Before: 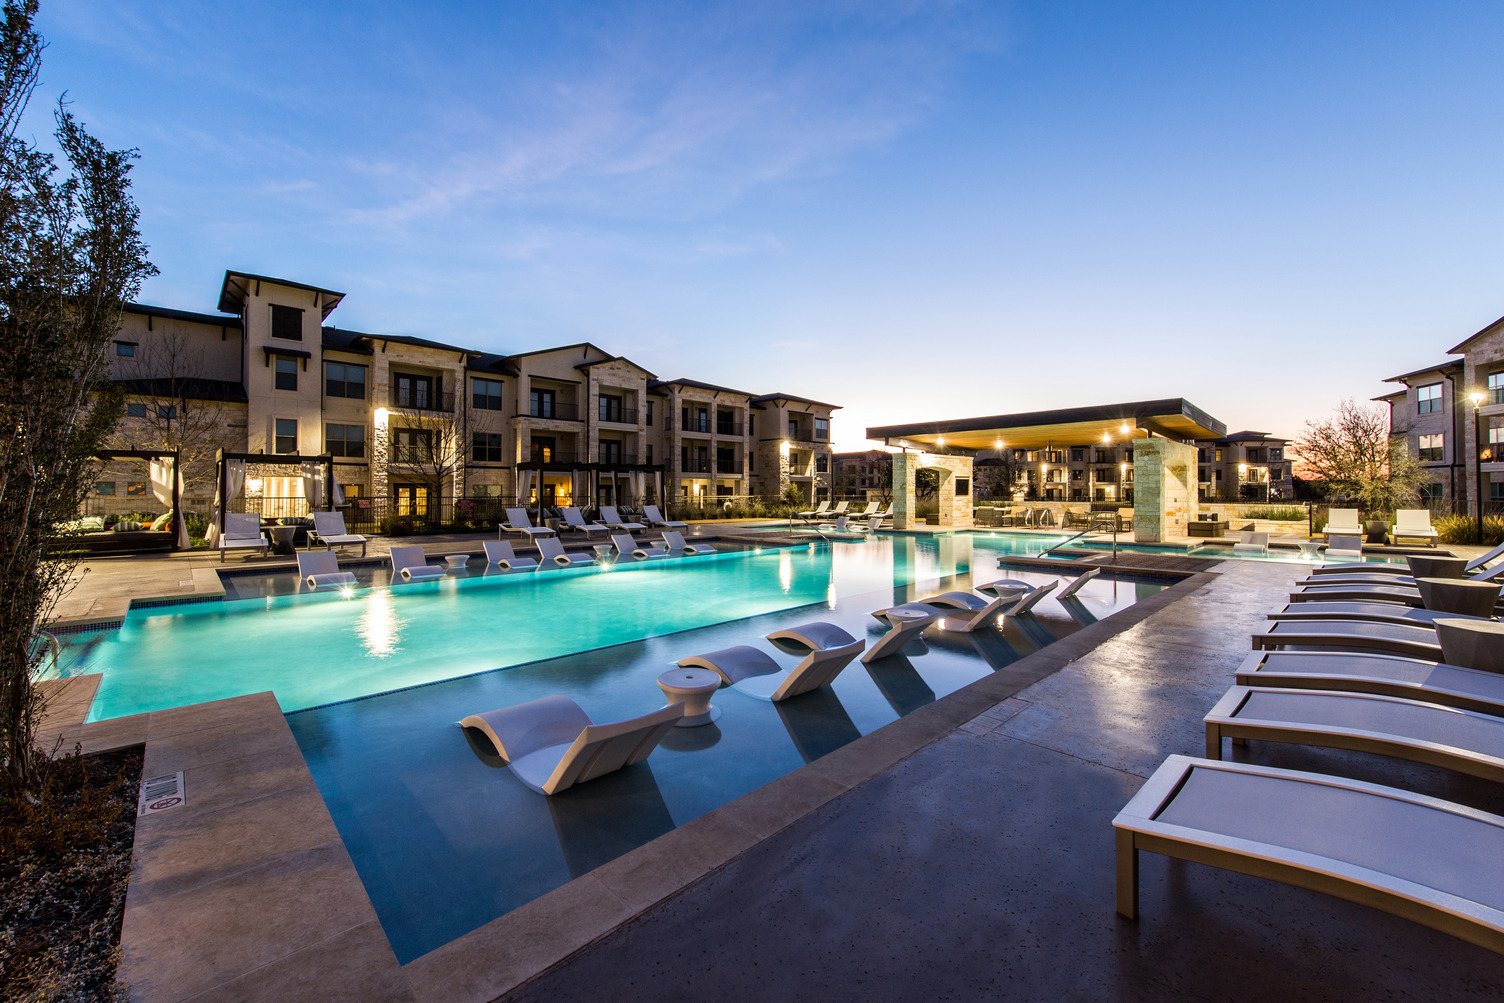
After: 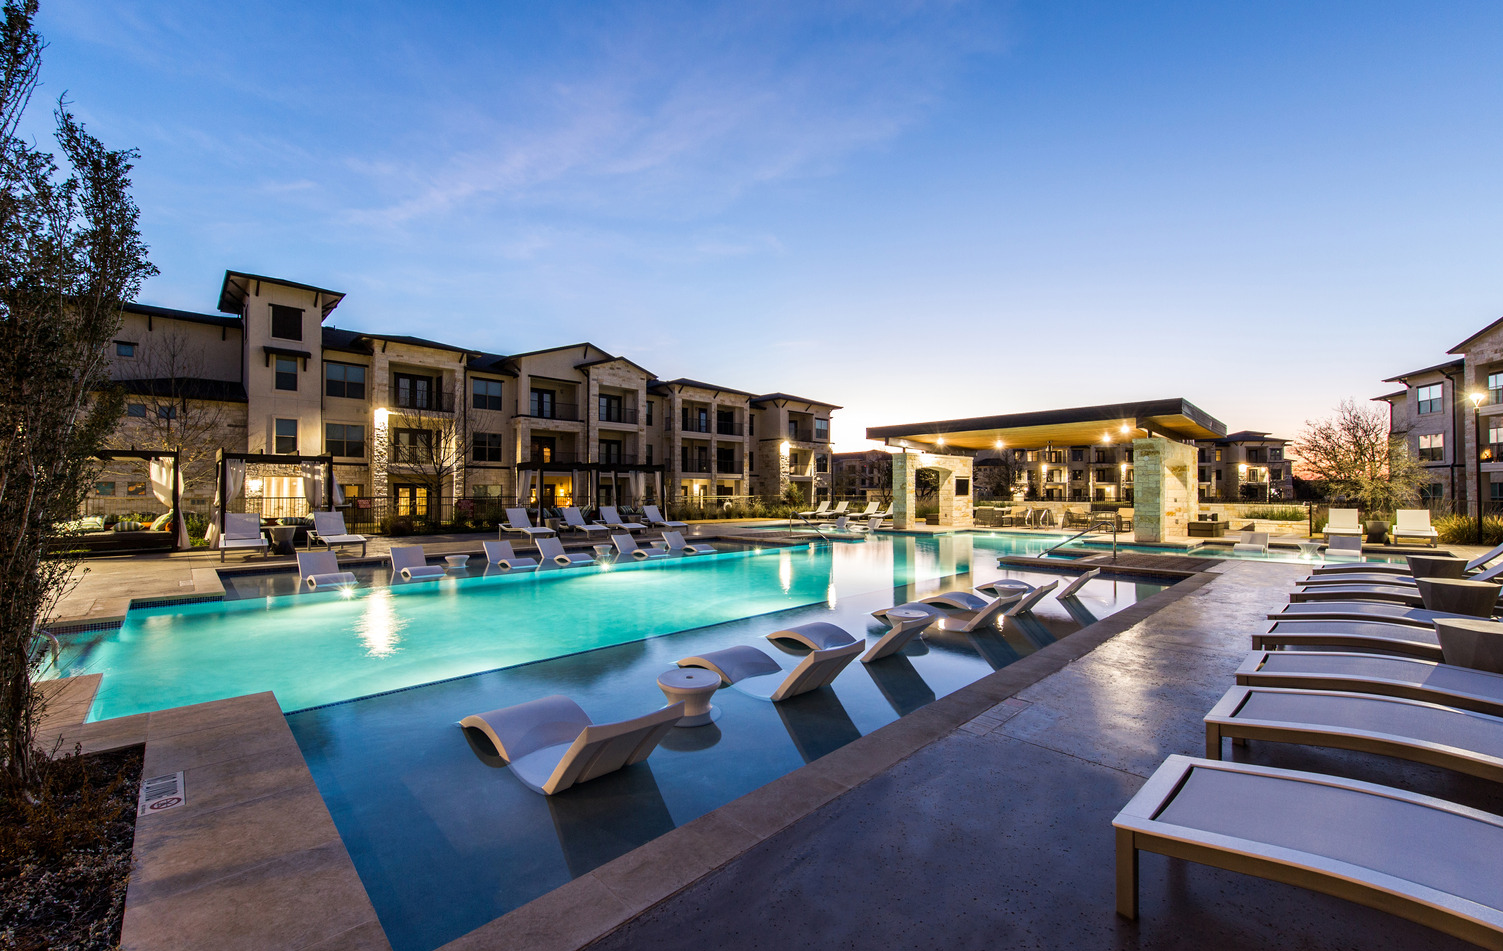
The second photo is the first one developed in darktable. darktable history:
crop and rotate: top 0.009%, bottom 5.168%
